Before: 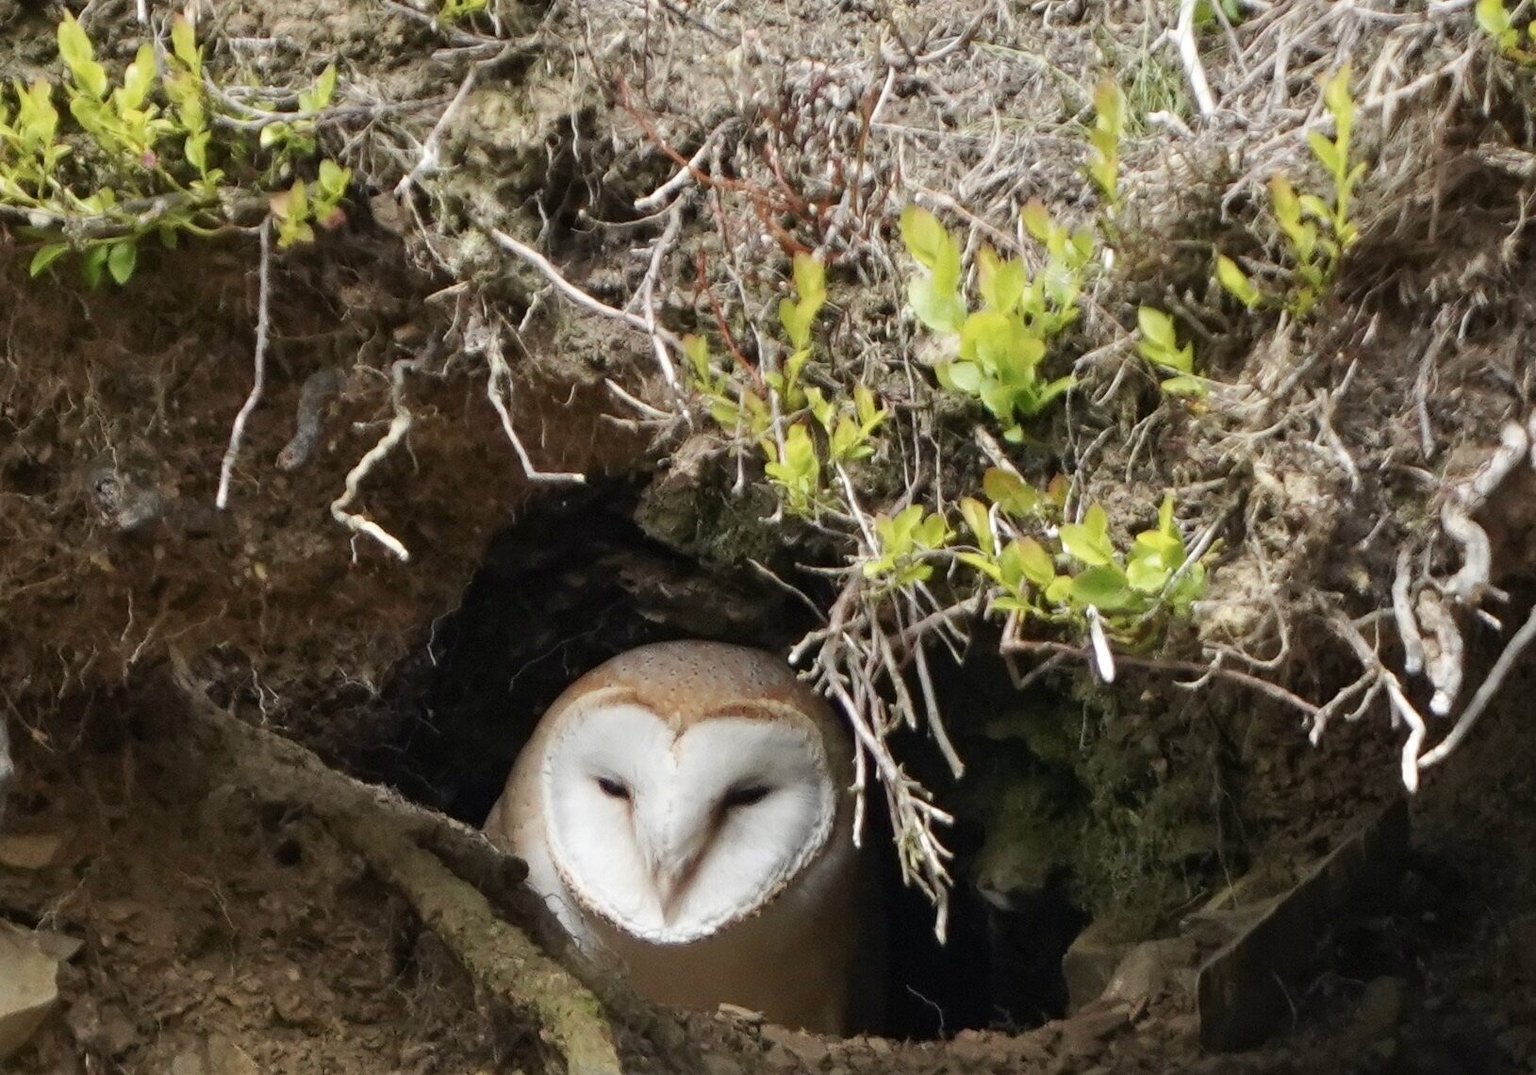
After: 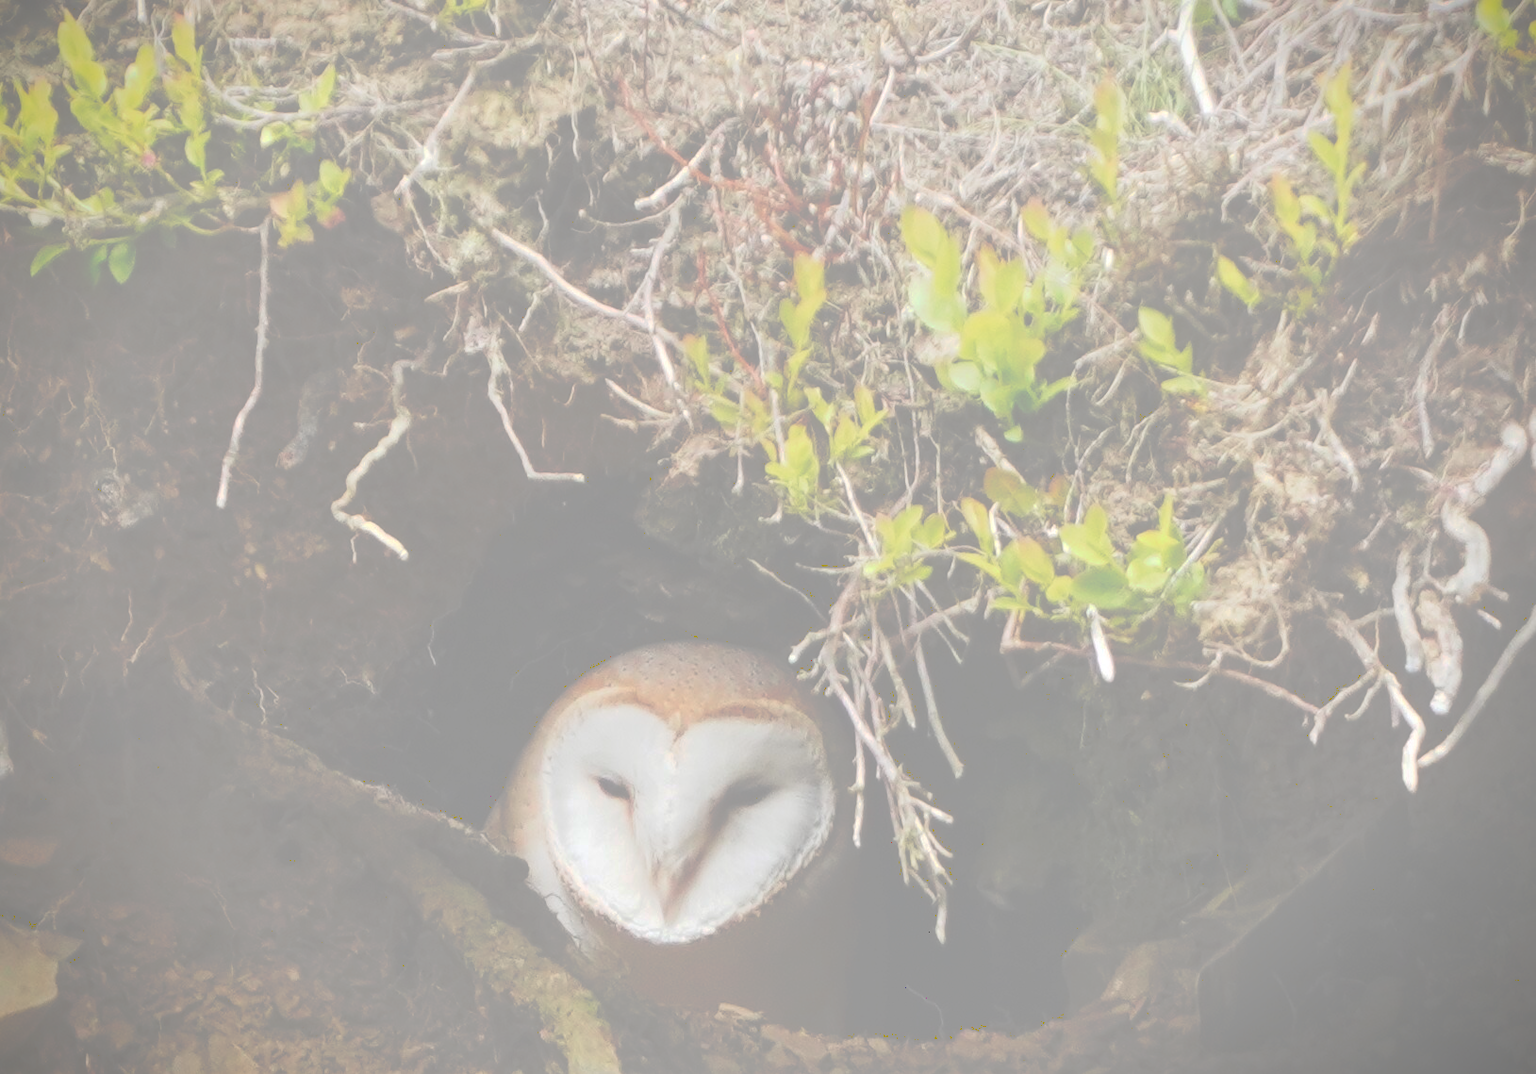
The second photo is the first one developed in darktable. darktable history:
vignetting: fall-off start 88.53%, fall-off radius 44.2%, saturation 0.376, width/height ratio 1.161
global tonemap: drago (0.7, 100)
tone curve: curves: ch0 [(0, 0) (0.003, 0.453) (0.011, 0.457) (0.025, 0.457) (0.044, 0.463) (0.069, 0.464) (0.1, 0.471) (0.136, 0.475) (0.177, 0.481) (0.224, 0.486) (0.277, 0.496) (0.335, 0.515) (0.399, 0.544) (0.468, 0.577) (0.543, 0.621) (0.623, 0.67) (0.709, 0.73) (0.801, 0.788) (0.898, 0.848) (1, 1)], preserve colors none
